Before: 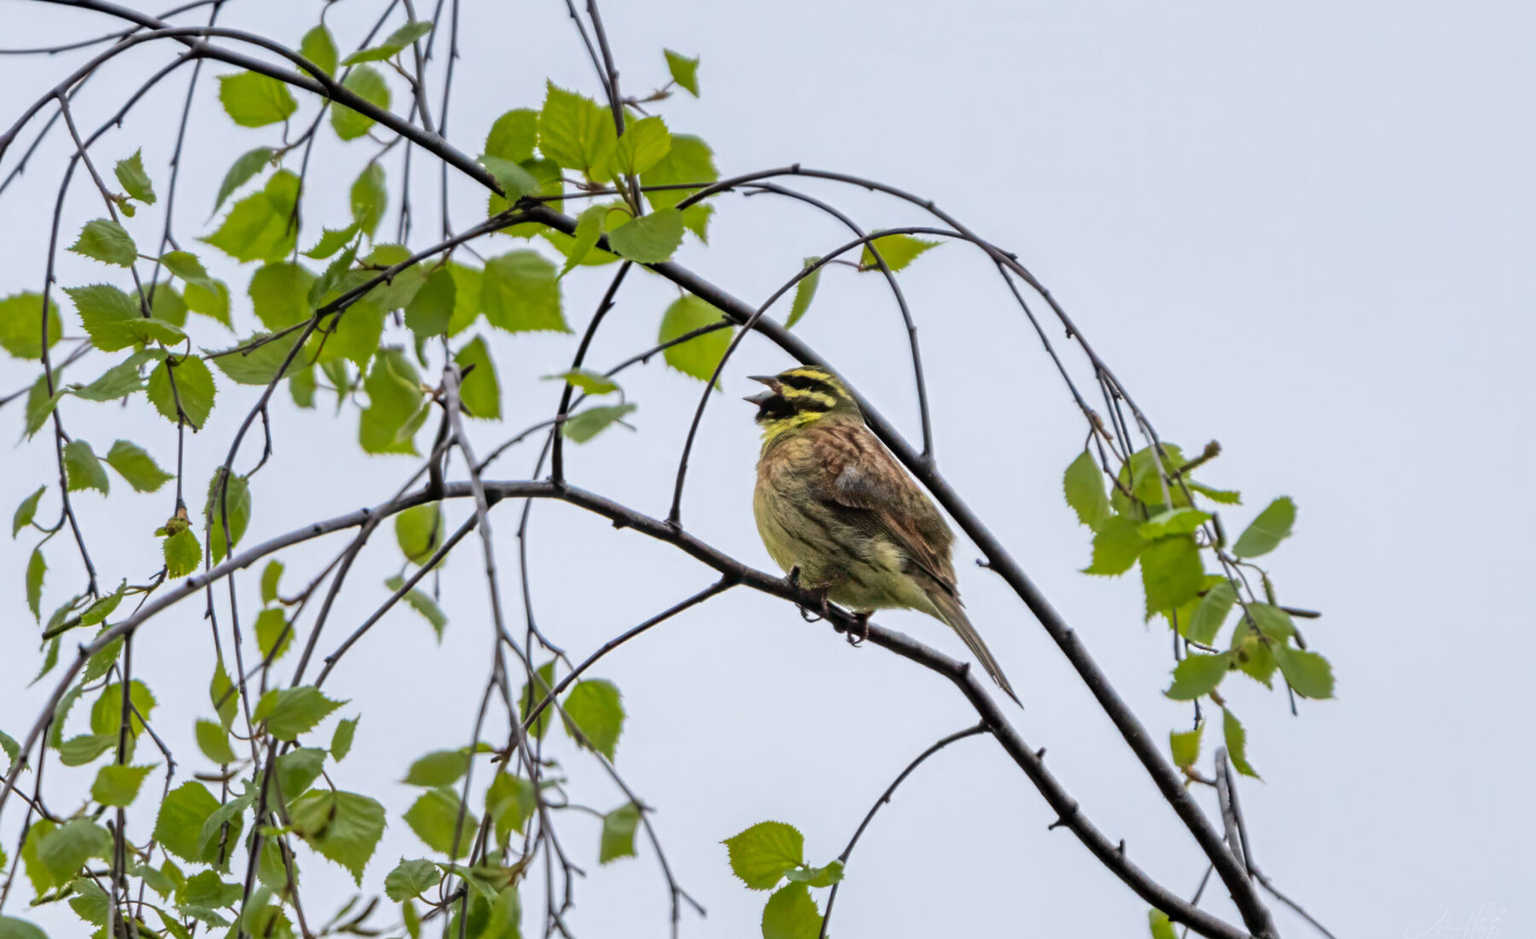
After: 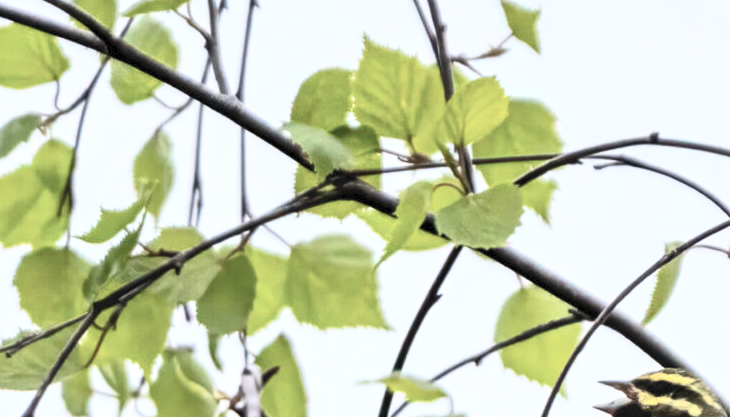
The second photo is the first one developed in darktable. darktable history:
local contrast: highlights 100%, shadows 100%, detail 120%, midtone range 0.2
contrast brightness saturation: contrast 0.43, brightness 0.56, saturation -0.19
crop: left 15.452%, top 5.459%, right 43.956%, bottom 56.62%
